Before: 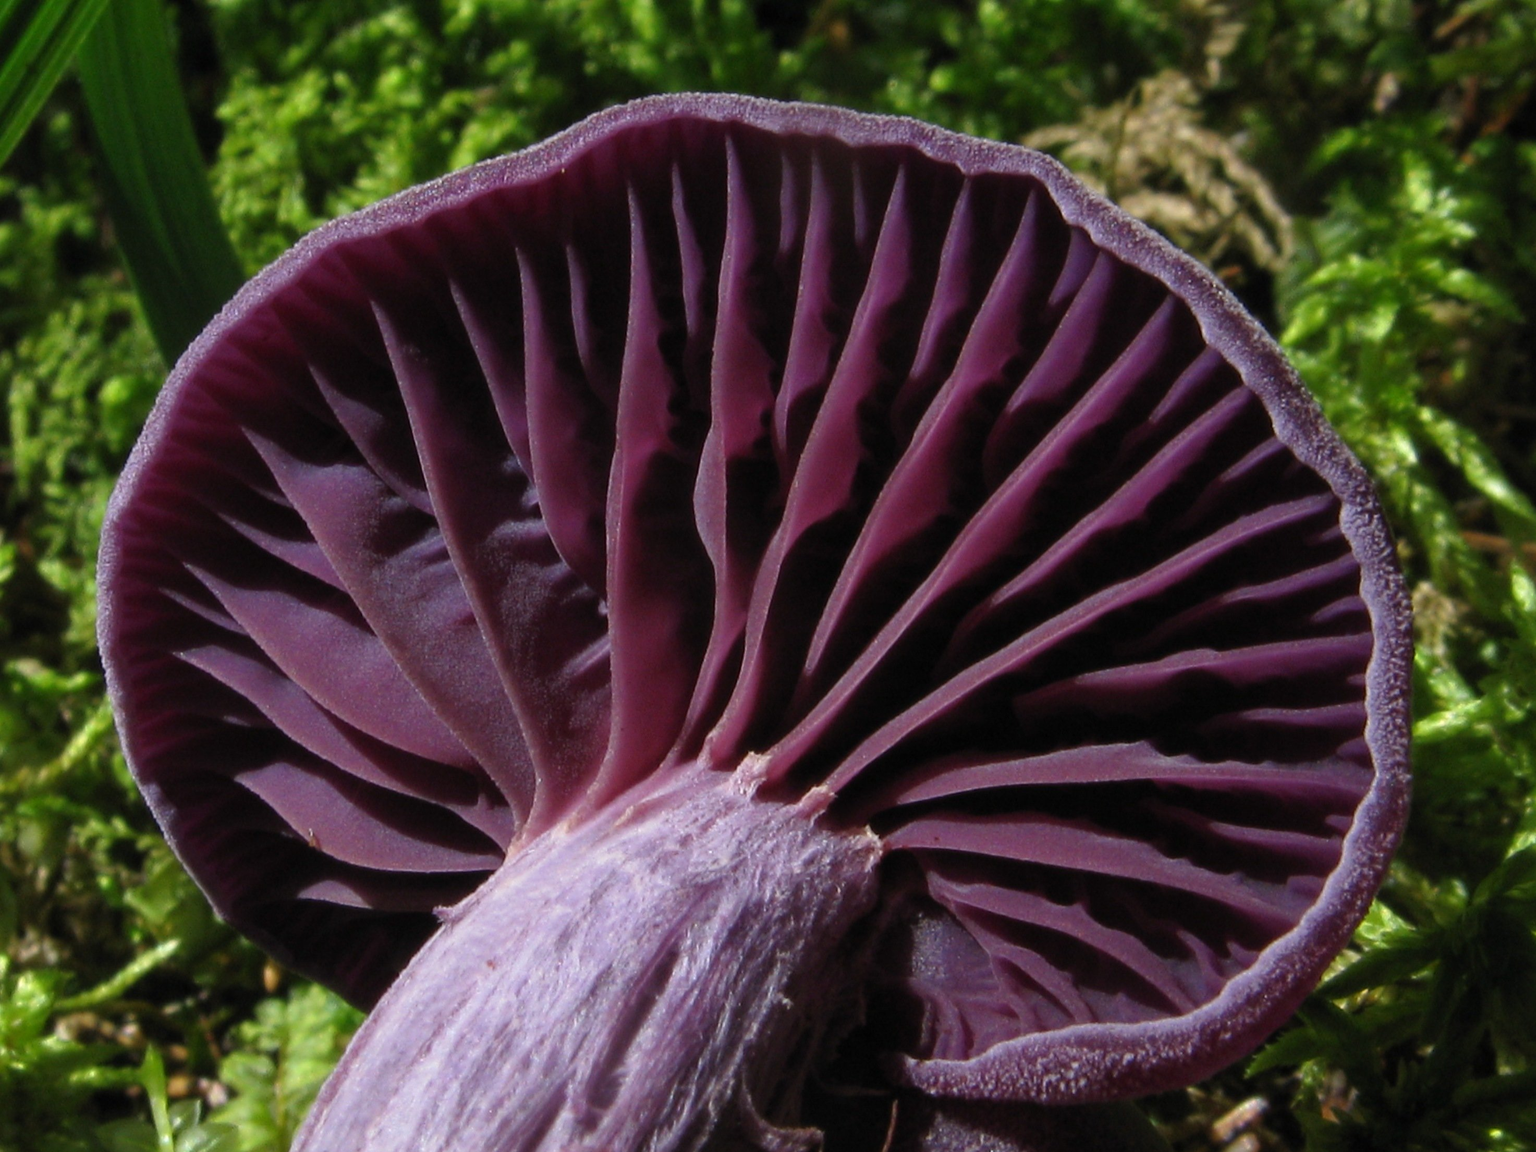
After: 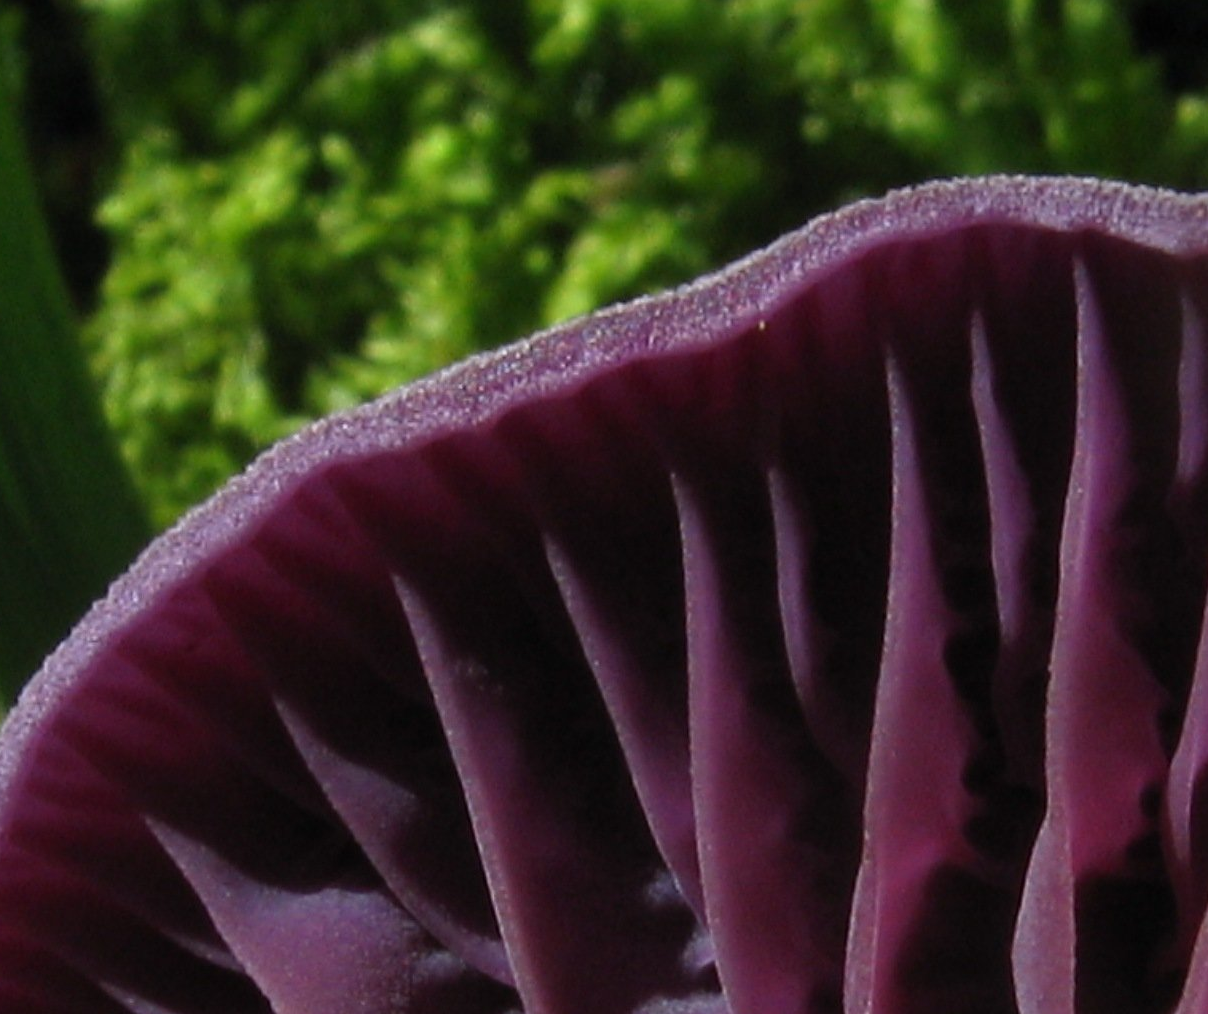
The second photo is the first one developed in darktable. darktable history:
crop and rotate: left 10.818%, top 0.113%, right 48.157%, bottom 53.972%
